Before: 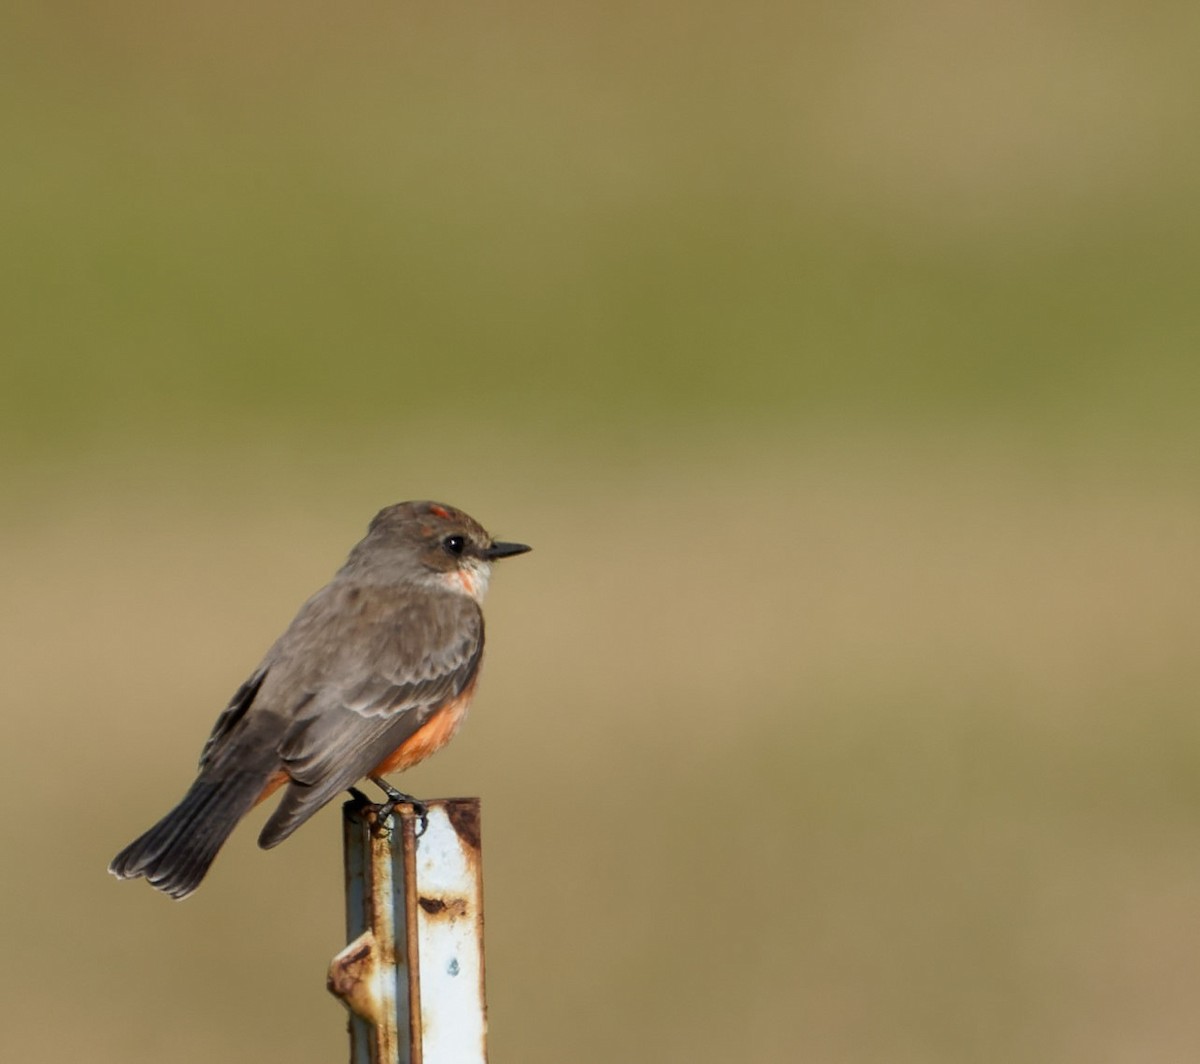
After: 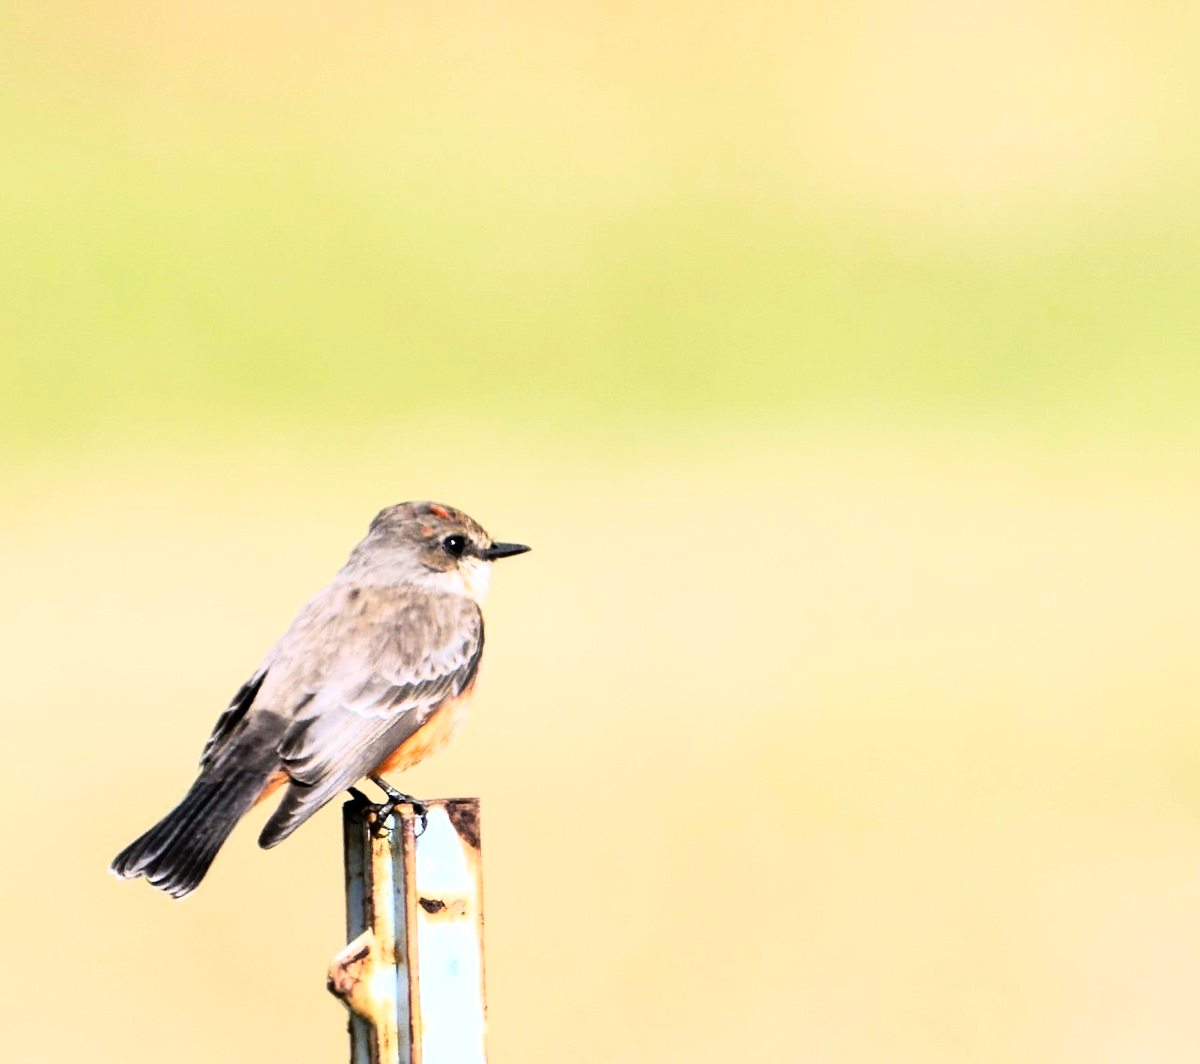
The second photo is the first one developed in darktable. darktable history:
white balance: red 0.967, blue 1.119, emerald 0.756
exposure: black level correction 0, exposure 0.7 EV, compensate exposure bias true, compensate highlight preservation false
rgb curve: curves: ch0 [(0, 0) (0.21, 0.15) (0.24, 0.21) (0.5, 0.75) (0.75, 0.96) (0.89, 0.99) (1, 1)]; ch1 [(0, 0.02) (0.21, 0.13) (0.25, 0.2) (0.5, 0.67) (0.75, 0.9) (0.89, 0.97) (1, 1)]; ch2 [(0, 0.02) (0.21, 0.13) (0.25, 0.2) (0.5, 0.67) (0.75, 0.9) (0.89, 0.97) (1, 1)], compensate middle gray true
